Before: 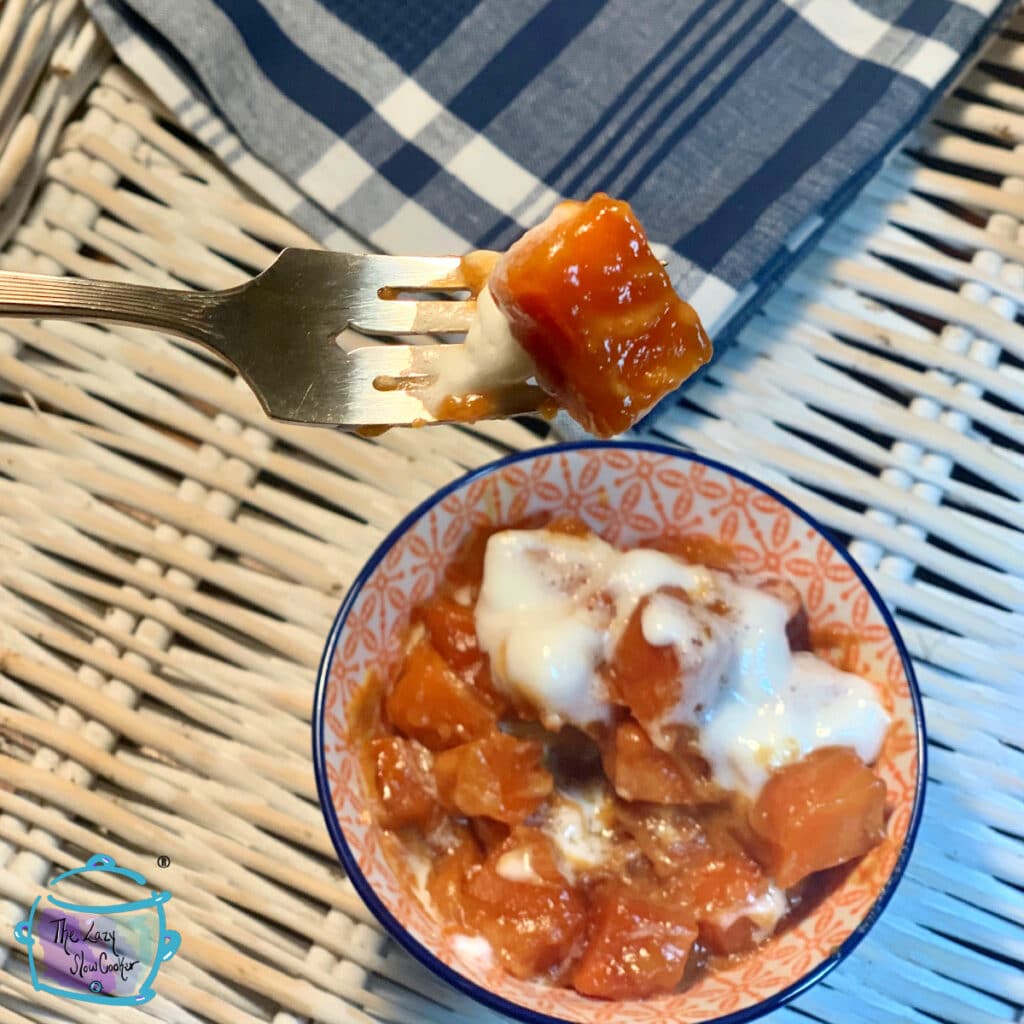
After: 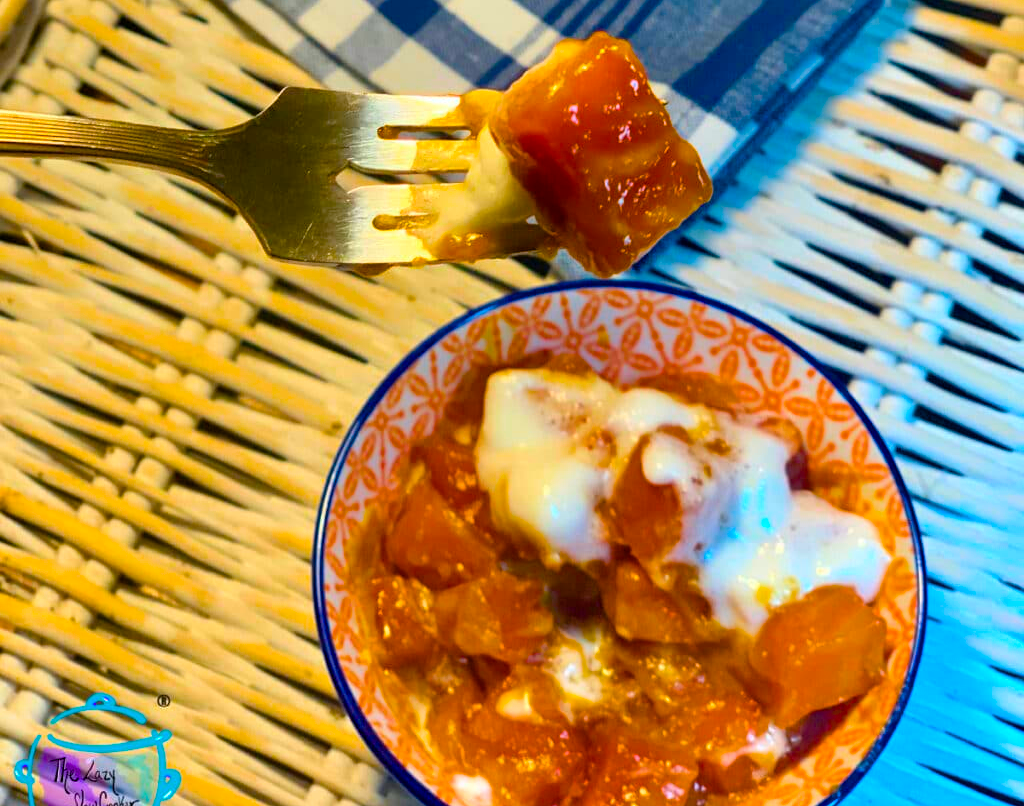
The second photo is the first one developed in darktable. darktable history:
color balance rgb: linear chroma grading › global chroma 42%, perceptual saturation grading › global saturation 42%, global vibrance 33%
crop and rotate: top 15.774%, bottom 5.506%
